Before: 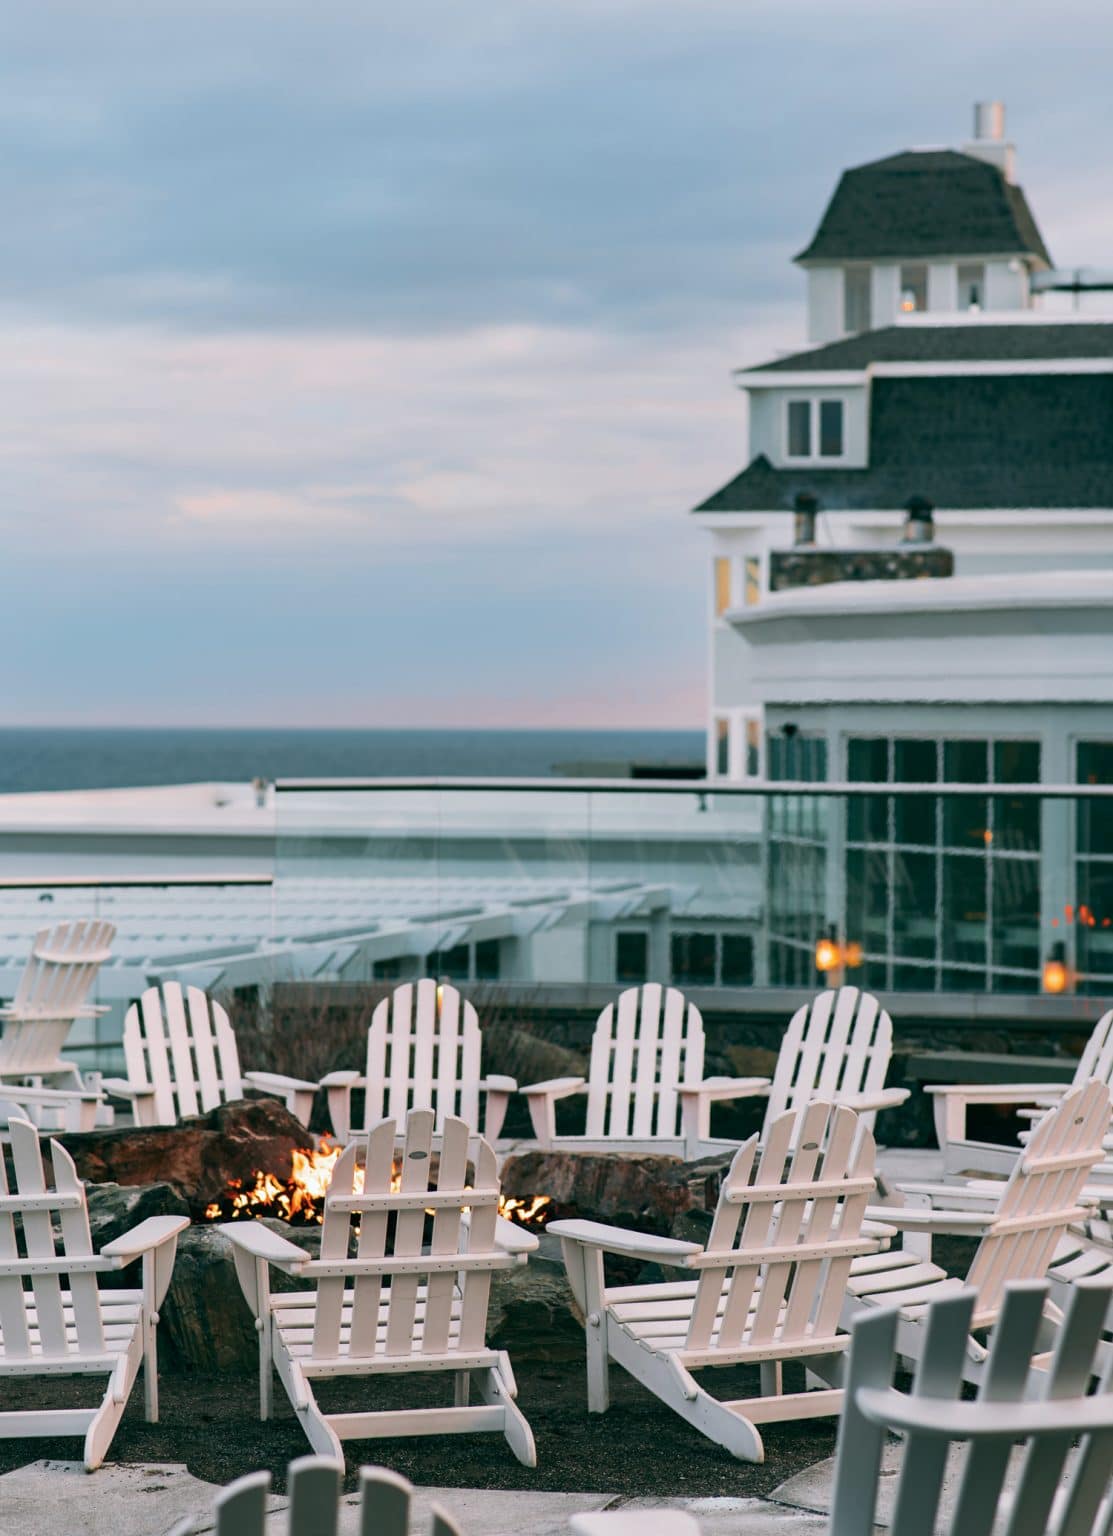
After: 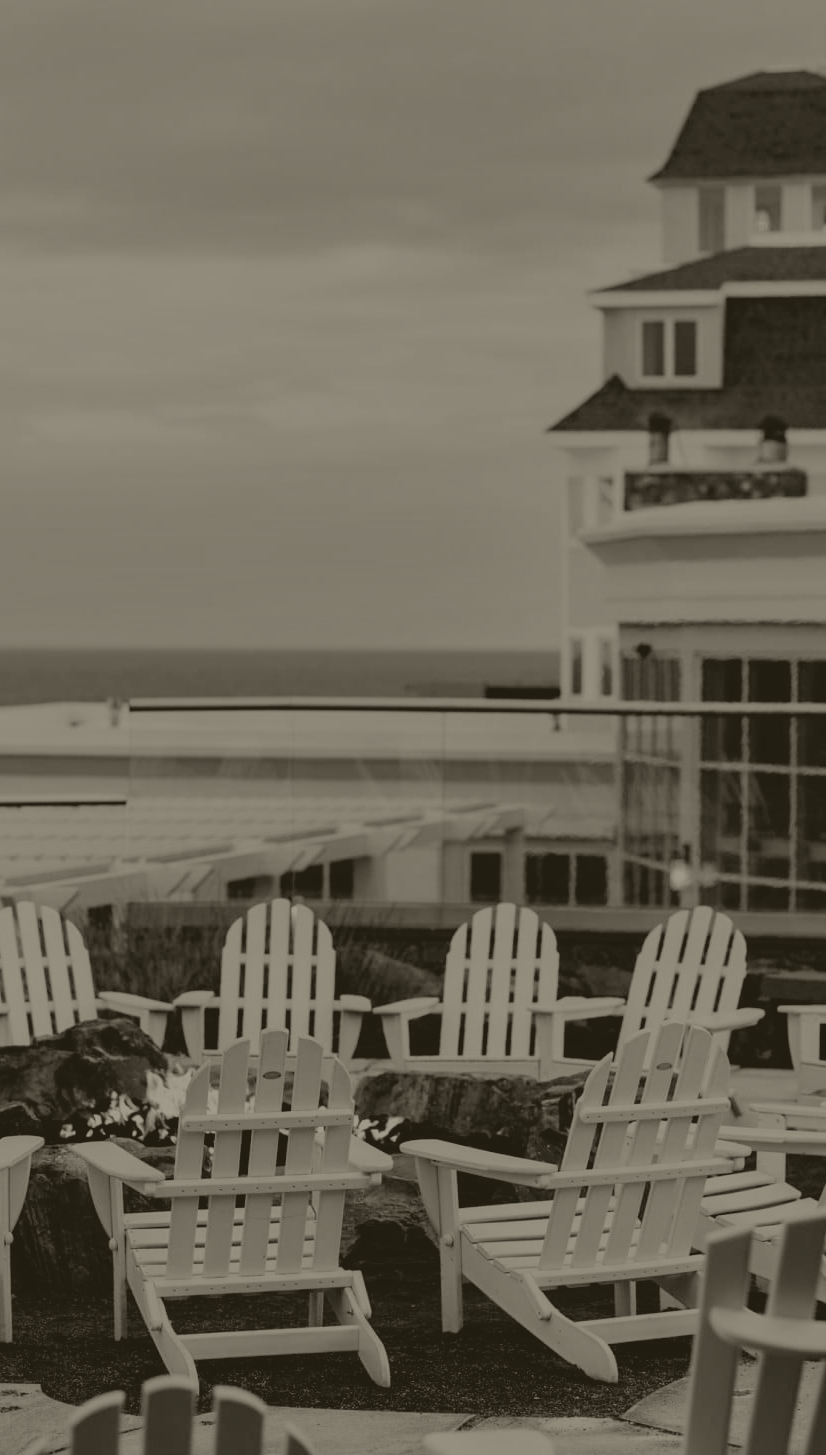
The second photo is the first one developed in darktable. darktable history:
filmic rgb: black relative exposure -7.75 EV, white relative exposure 4.4 EV, threshold 3 EV, target black luminance 0%, hardness 3.76, latitude 50.51%, contrast 1.074, highlights saturation mix 10%, shadows ↔ highlights balance -0.22%, color science v4 (2020), enable highlight reconstruction true
crop and rotate: left 13.15%, top 5.251%, right 12.609%
colorize: hue 41.44°, saturation 22%, source mix 60%, lightness 10.61%
